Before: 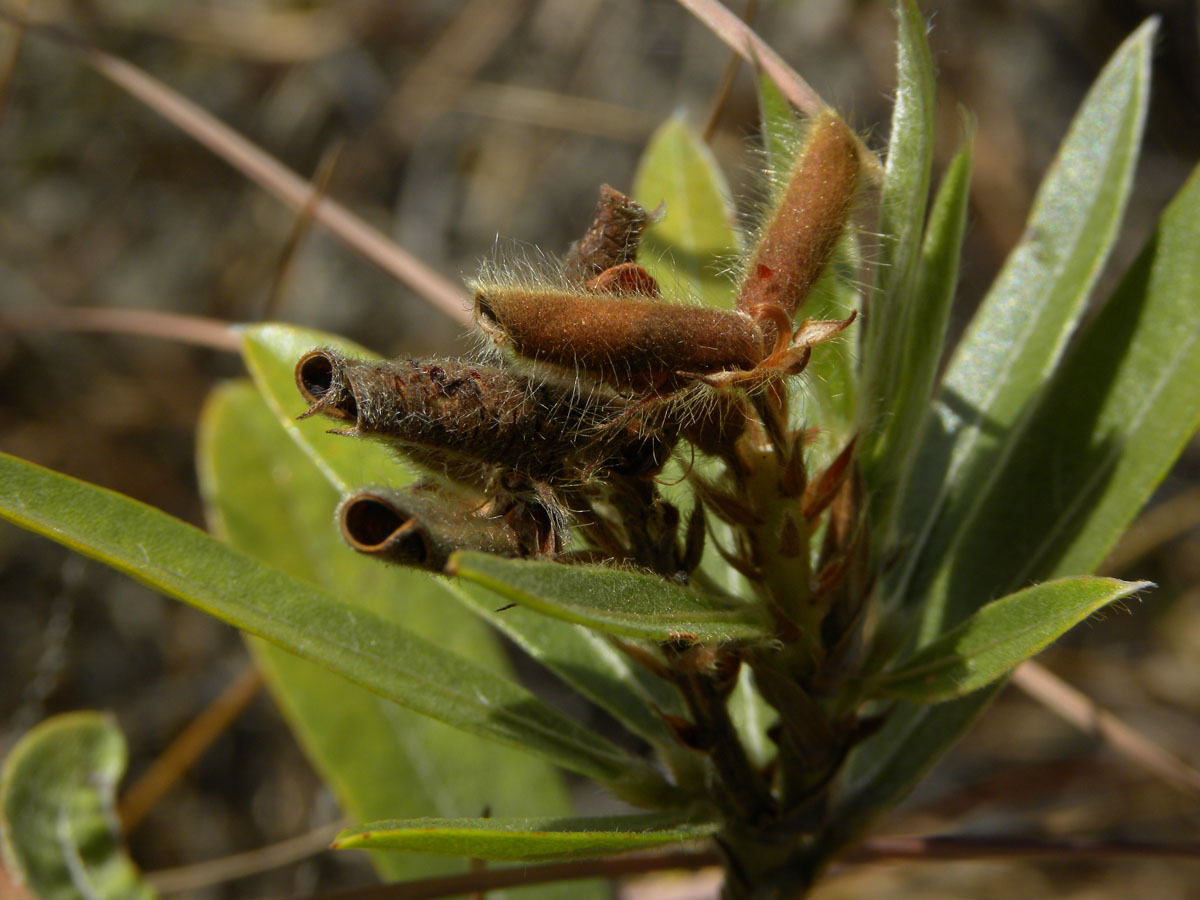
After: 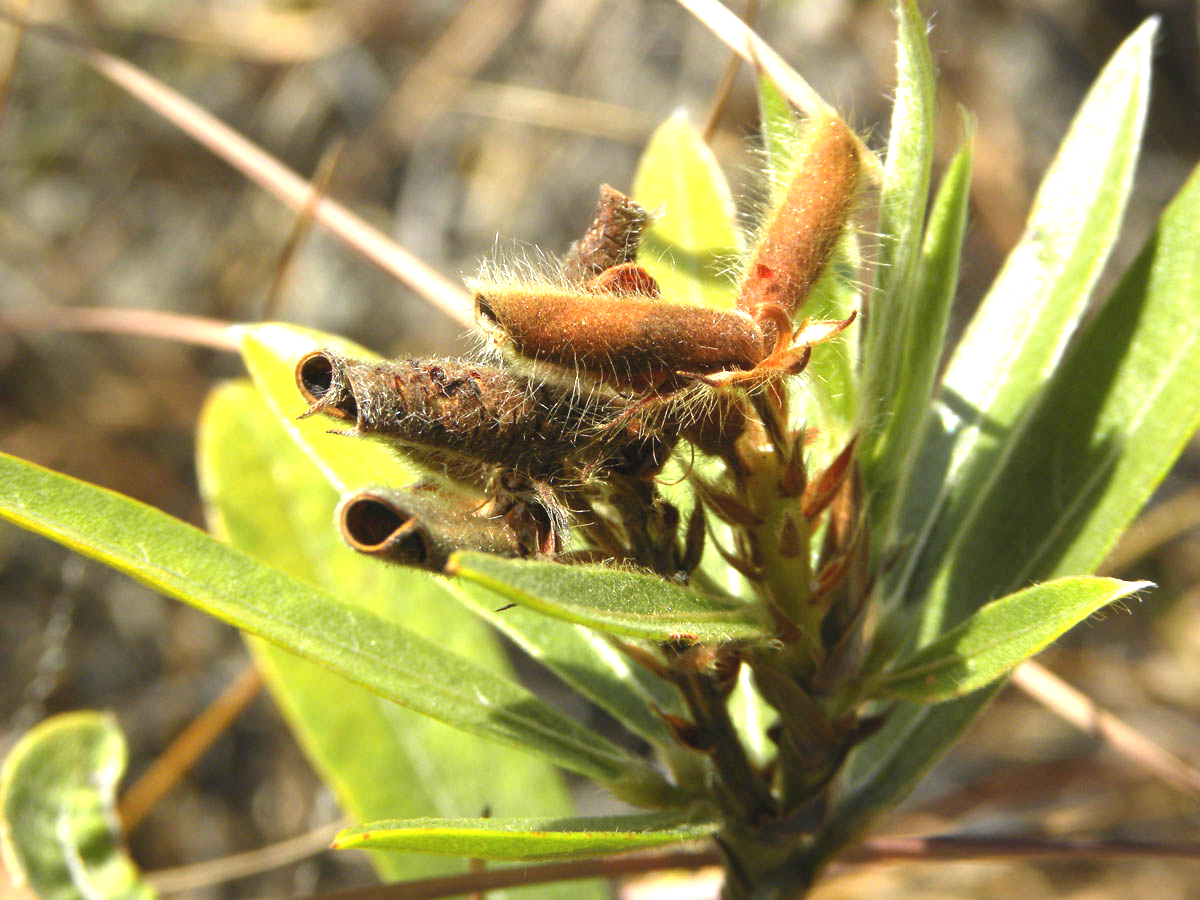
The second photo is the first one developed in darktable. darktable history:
exposure: black level correction -0.002, exposure 0.535 EV, compensate exposure bias true, compensate highlight preservation false
